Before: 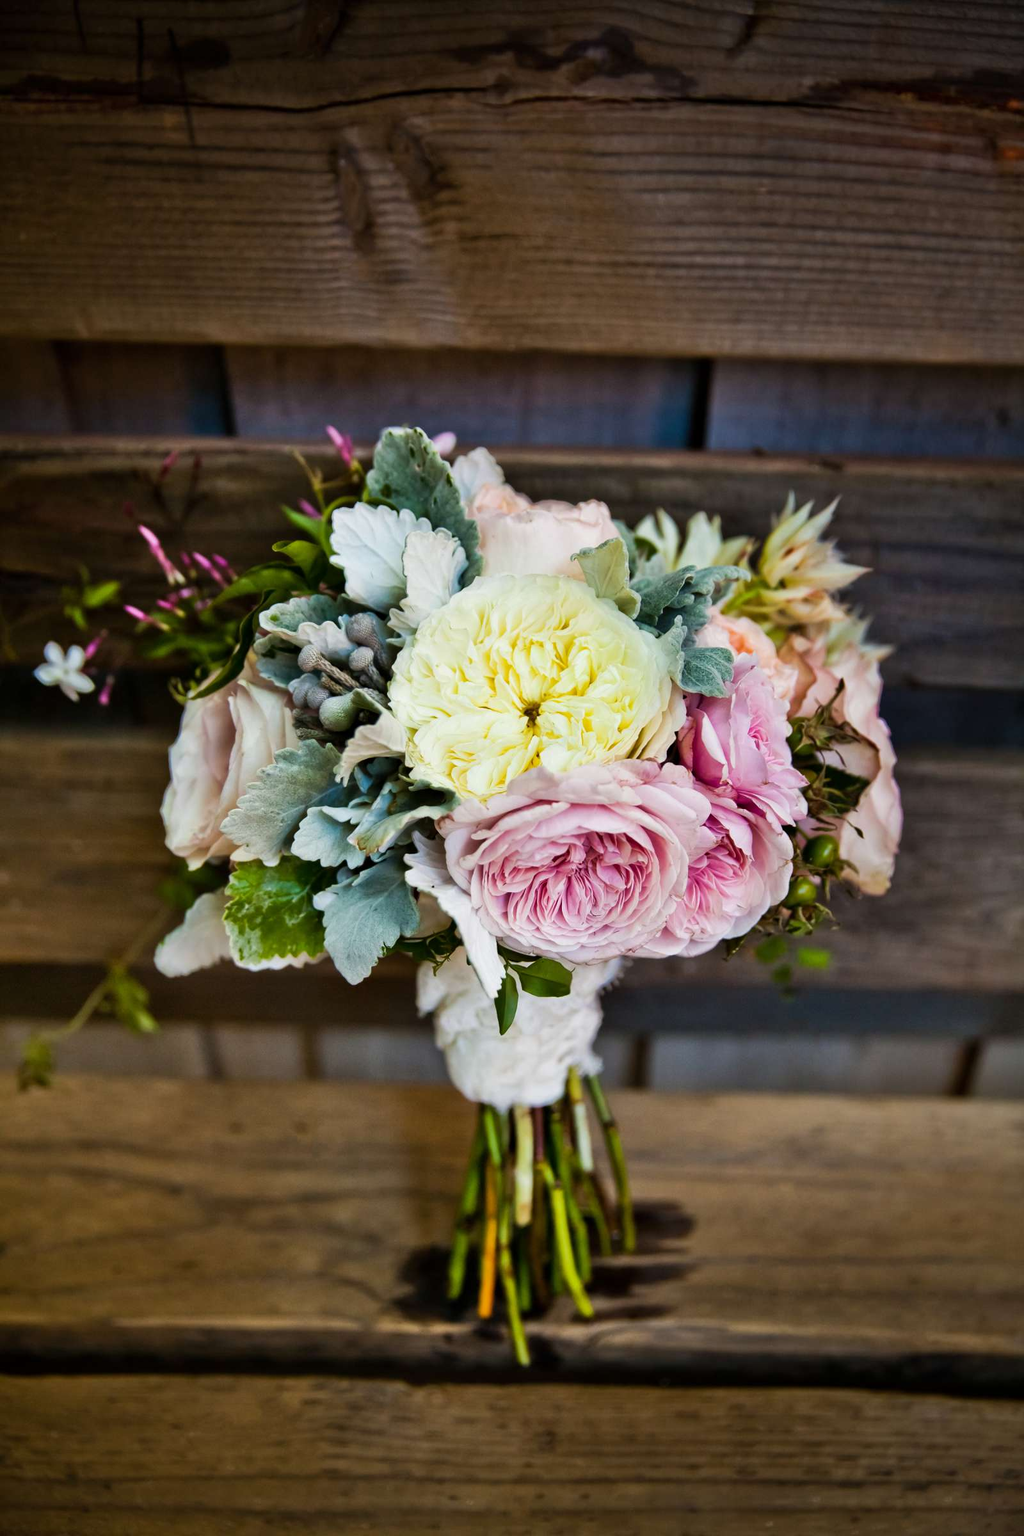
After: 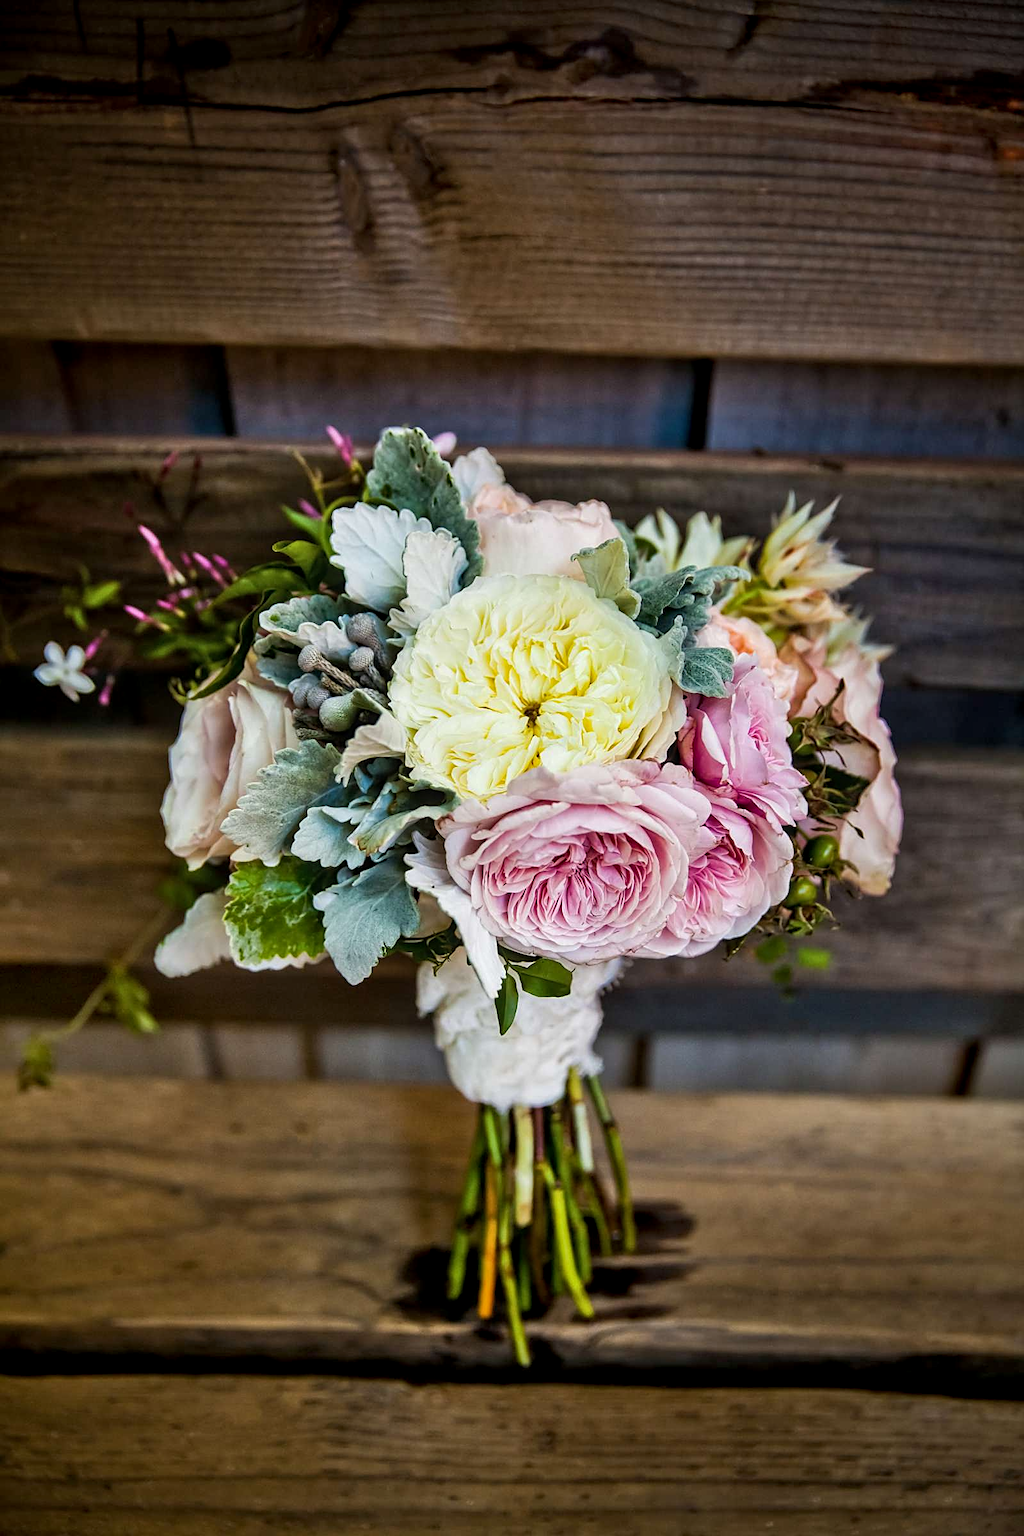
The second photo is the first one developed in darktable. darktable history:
local contrast: on, module defaults
sharpen: on, module defaults
exposure: black level correction 0.001, exposure 0.015 EV, compensate highlight preservation false
